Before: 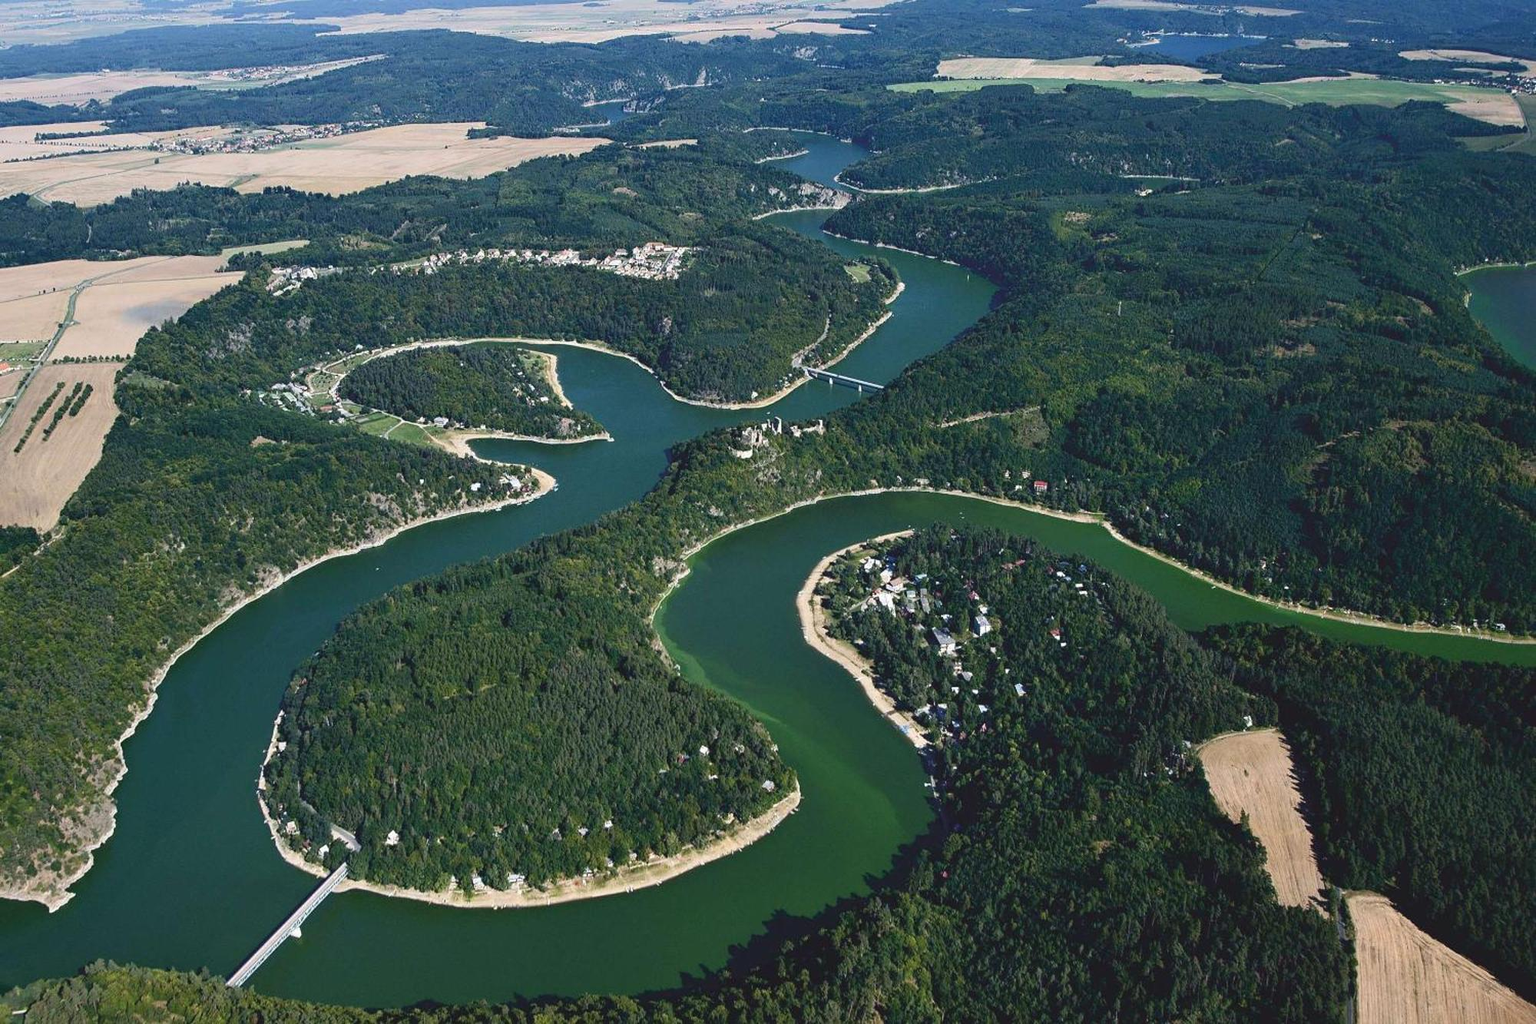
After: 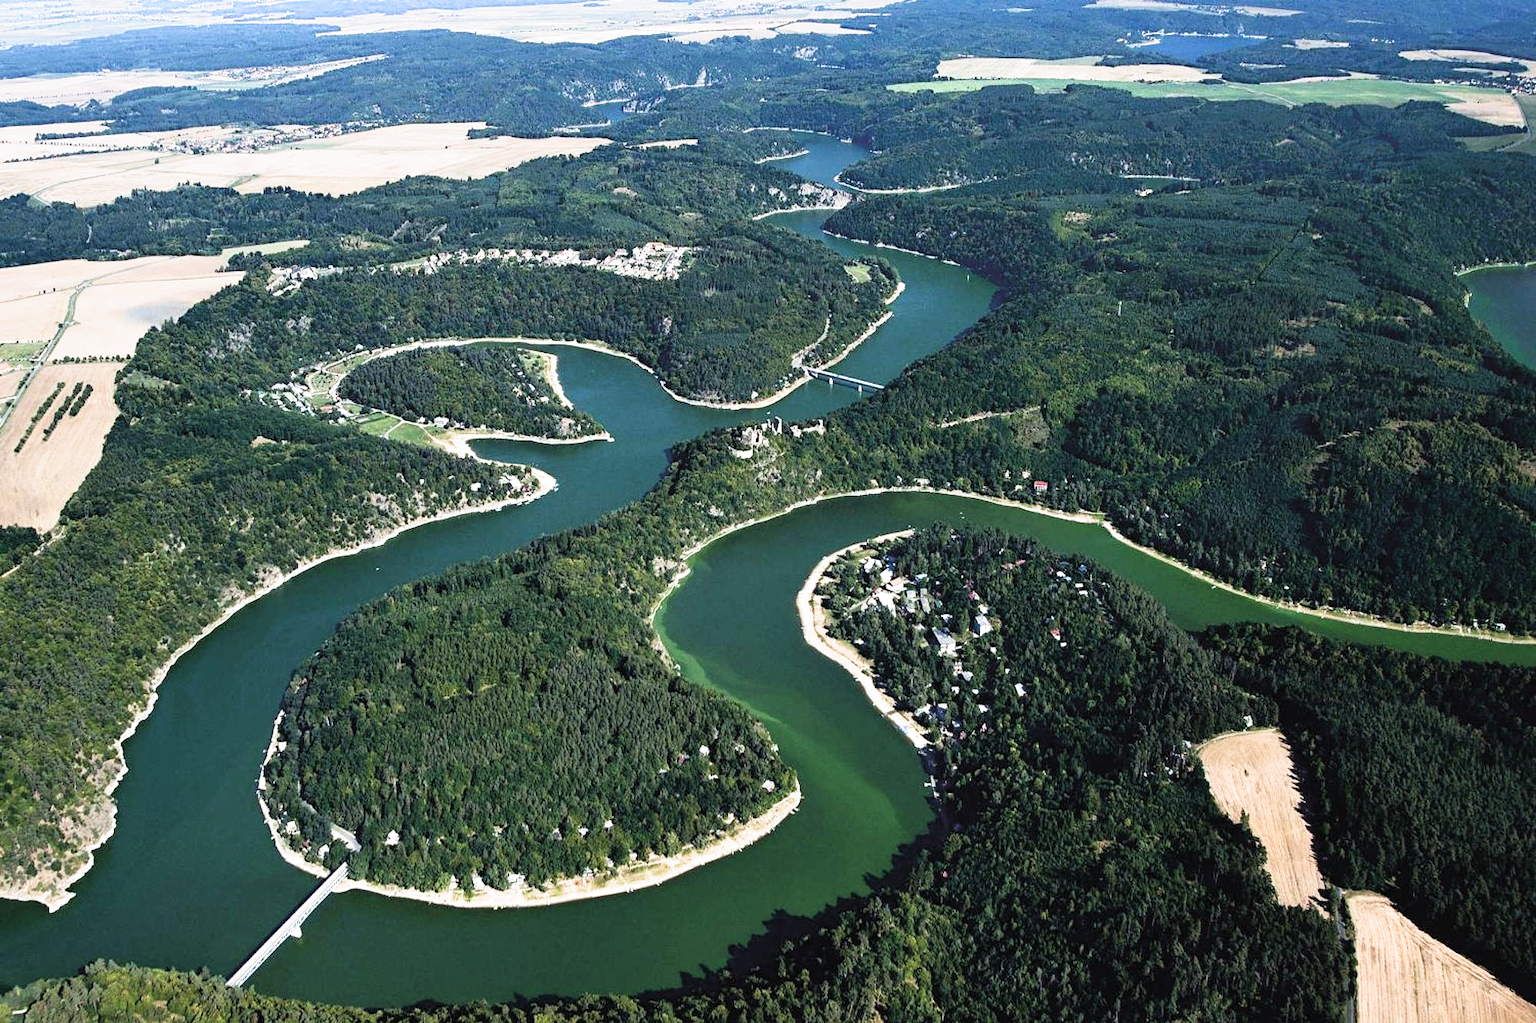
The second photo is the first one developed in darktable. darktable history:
filmic rgb: middle gray luminance 8.82%, black relative exposure -6.36 EV, white relative exposure 2.73 EV, target black luminance 0%, hardness 4.76, latitude 74.11%, contrast 1.336, shadows ↔ highlights balance 10.13%, color science v5 (2021), iterations of high-quality reconstruction 0, contrast in shadows safe, contrast in highlights safe
exposure: black level correction -0.002, exposure 0.714 EV, compensate exposure bias true, compensate highlight preservation false
